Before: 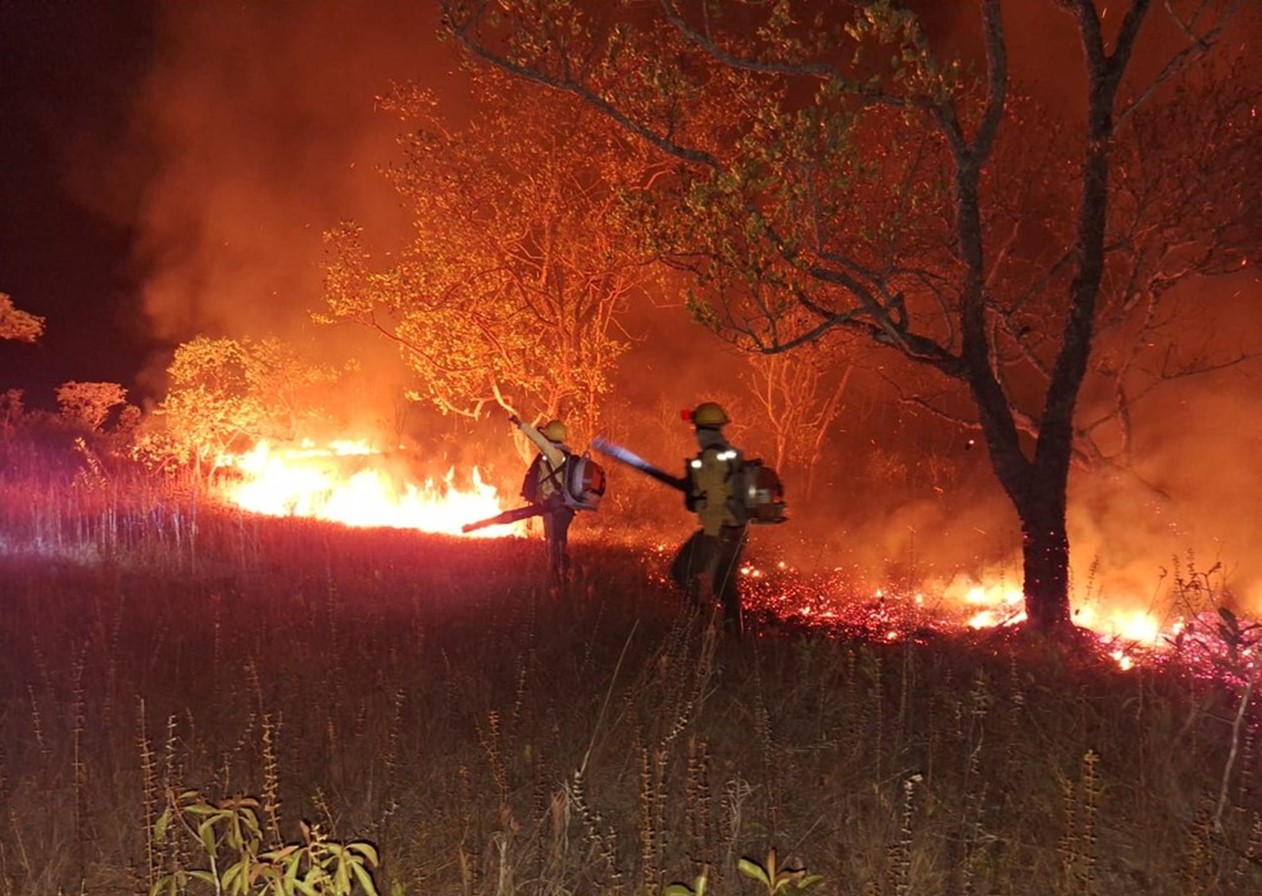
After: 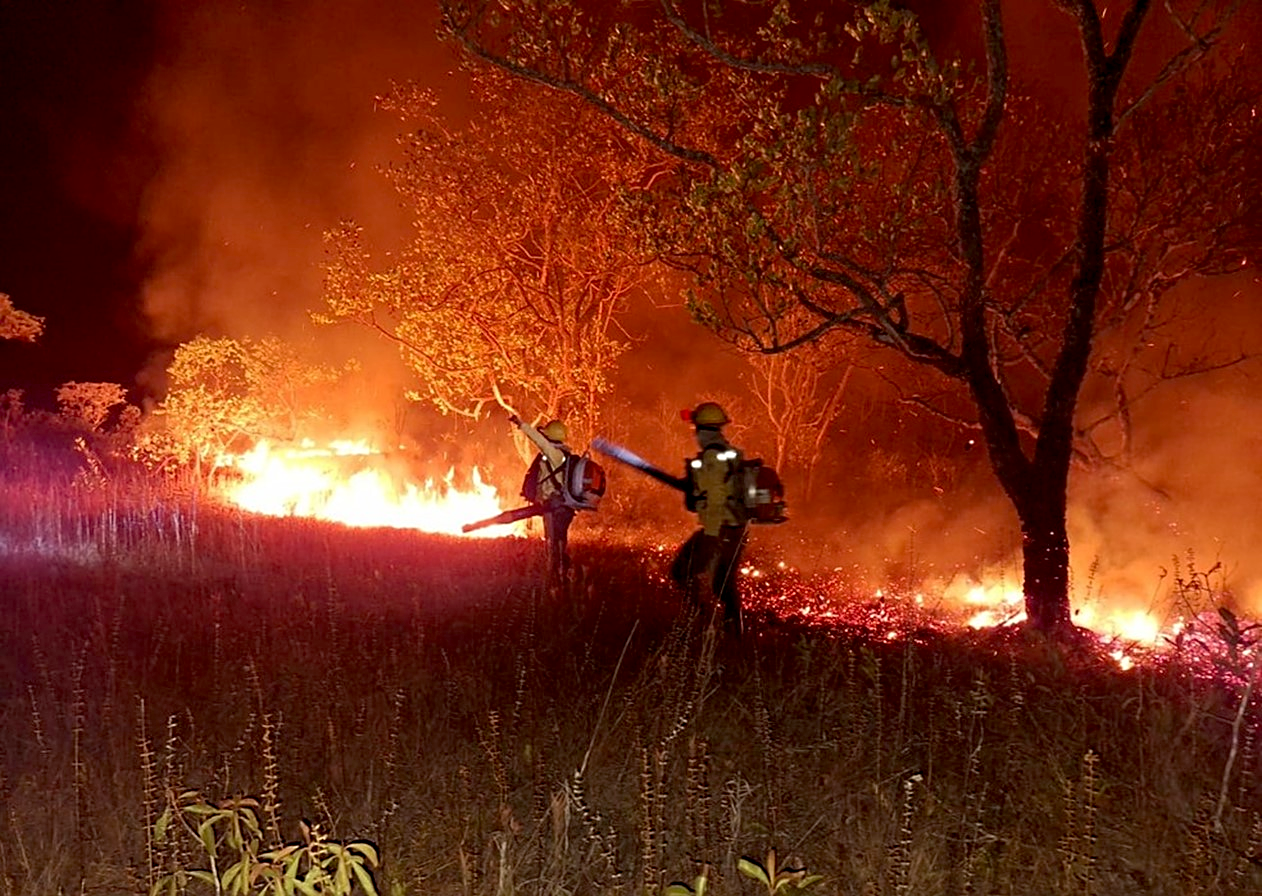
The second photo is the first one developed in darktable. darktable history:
sharpen: on, module defaults
exposure: black level correction 0.011, compensate exposure bias true, compensate highlight preservation false
